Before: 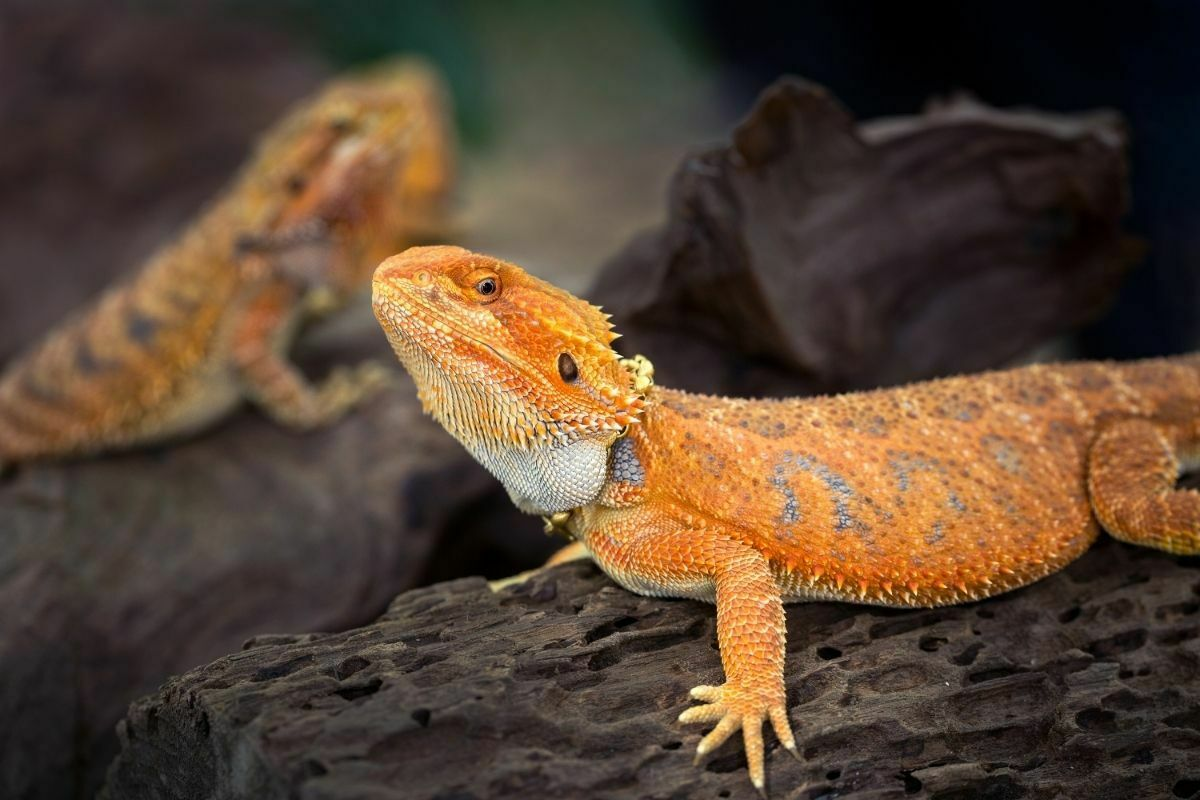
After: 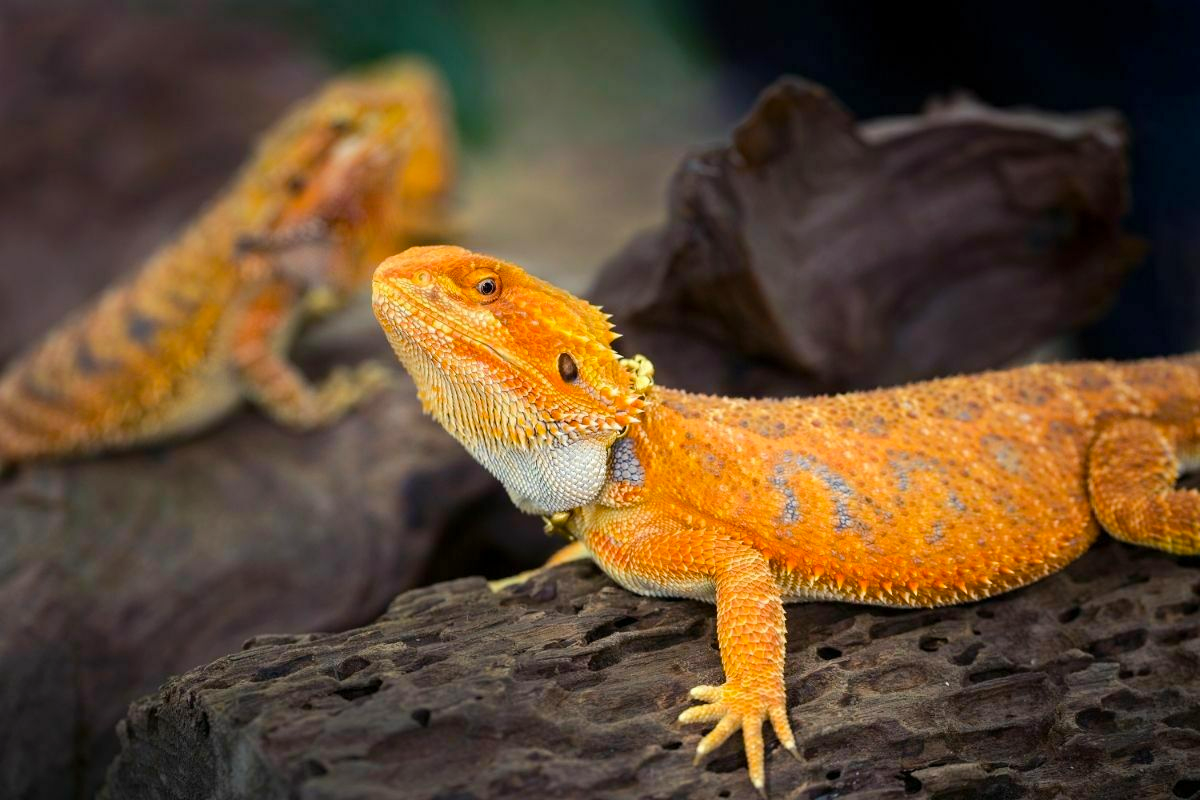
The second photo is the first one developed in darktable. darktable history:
color balance rgb: perceptual saturation grading › global saturation 18.136%, perceptual brilliance grading › mid-tones 10.838%, perceptual brilliance grading › shadows 15.349%, global vibrance 11.989%
